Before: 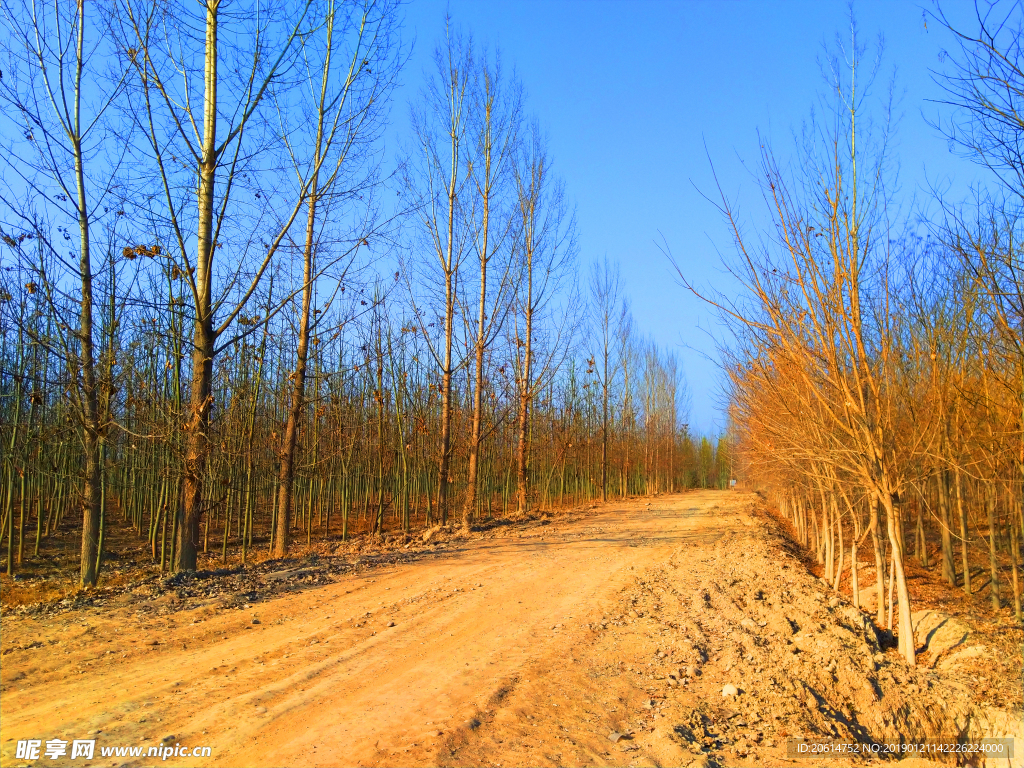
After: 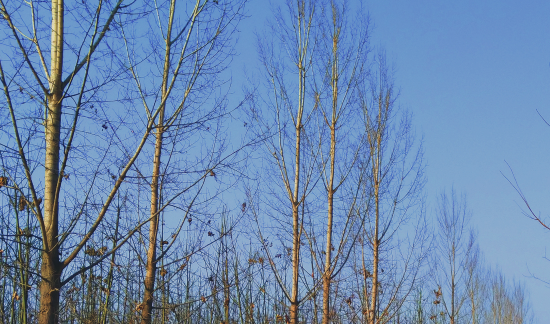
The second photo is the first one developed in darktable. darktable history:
exposure: black level correction -0.015, exposure -0.521 EV, compensate highlight preservation false
color correction: highlights a* 2.76, highlights b* 4.99, shadows a* -2.34, shadows b* -4.87, saturation 0.817
crop: left 15.028%, top 9.02%, right 31.234%, bottom 48.788%
